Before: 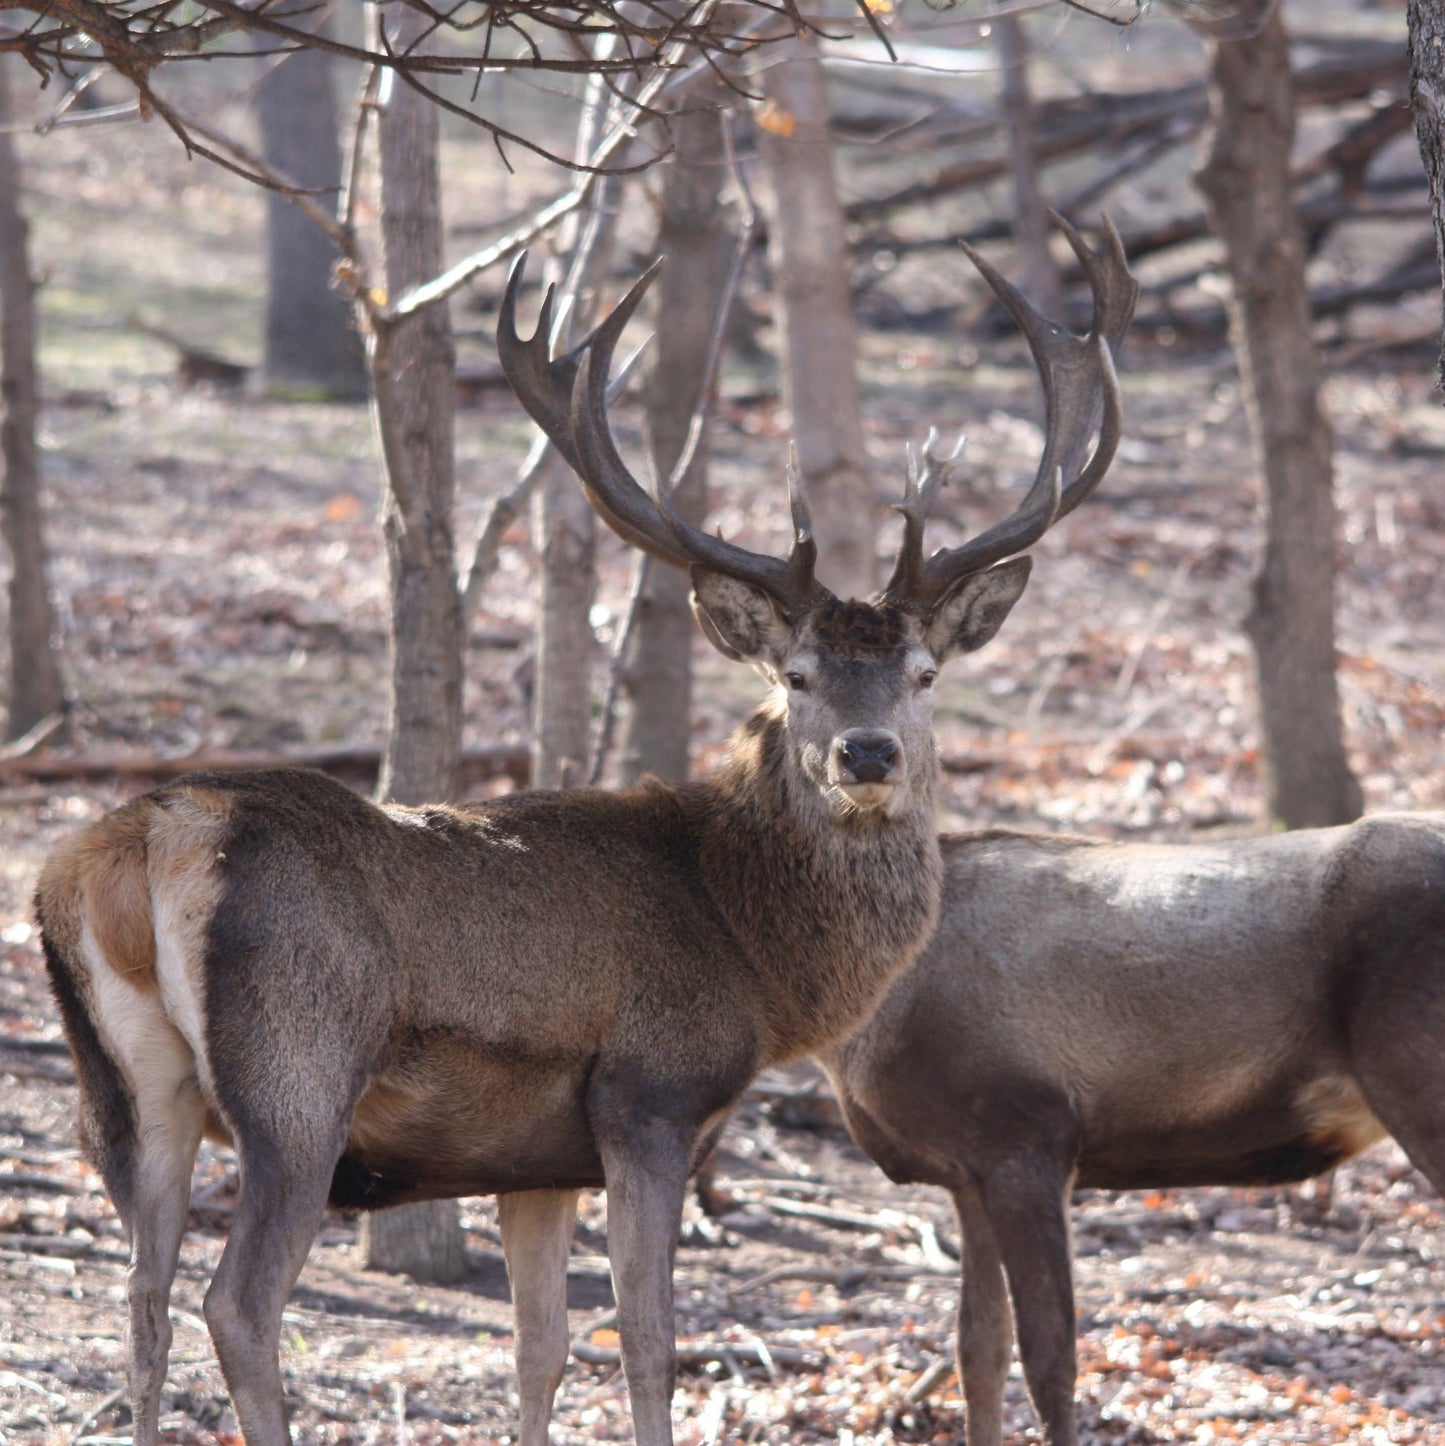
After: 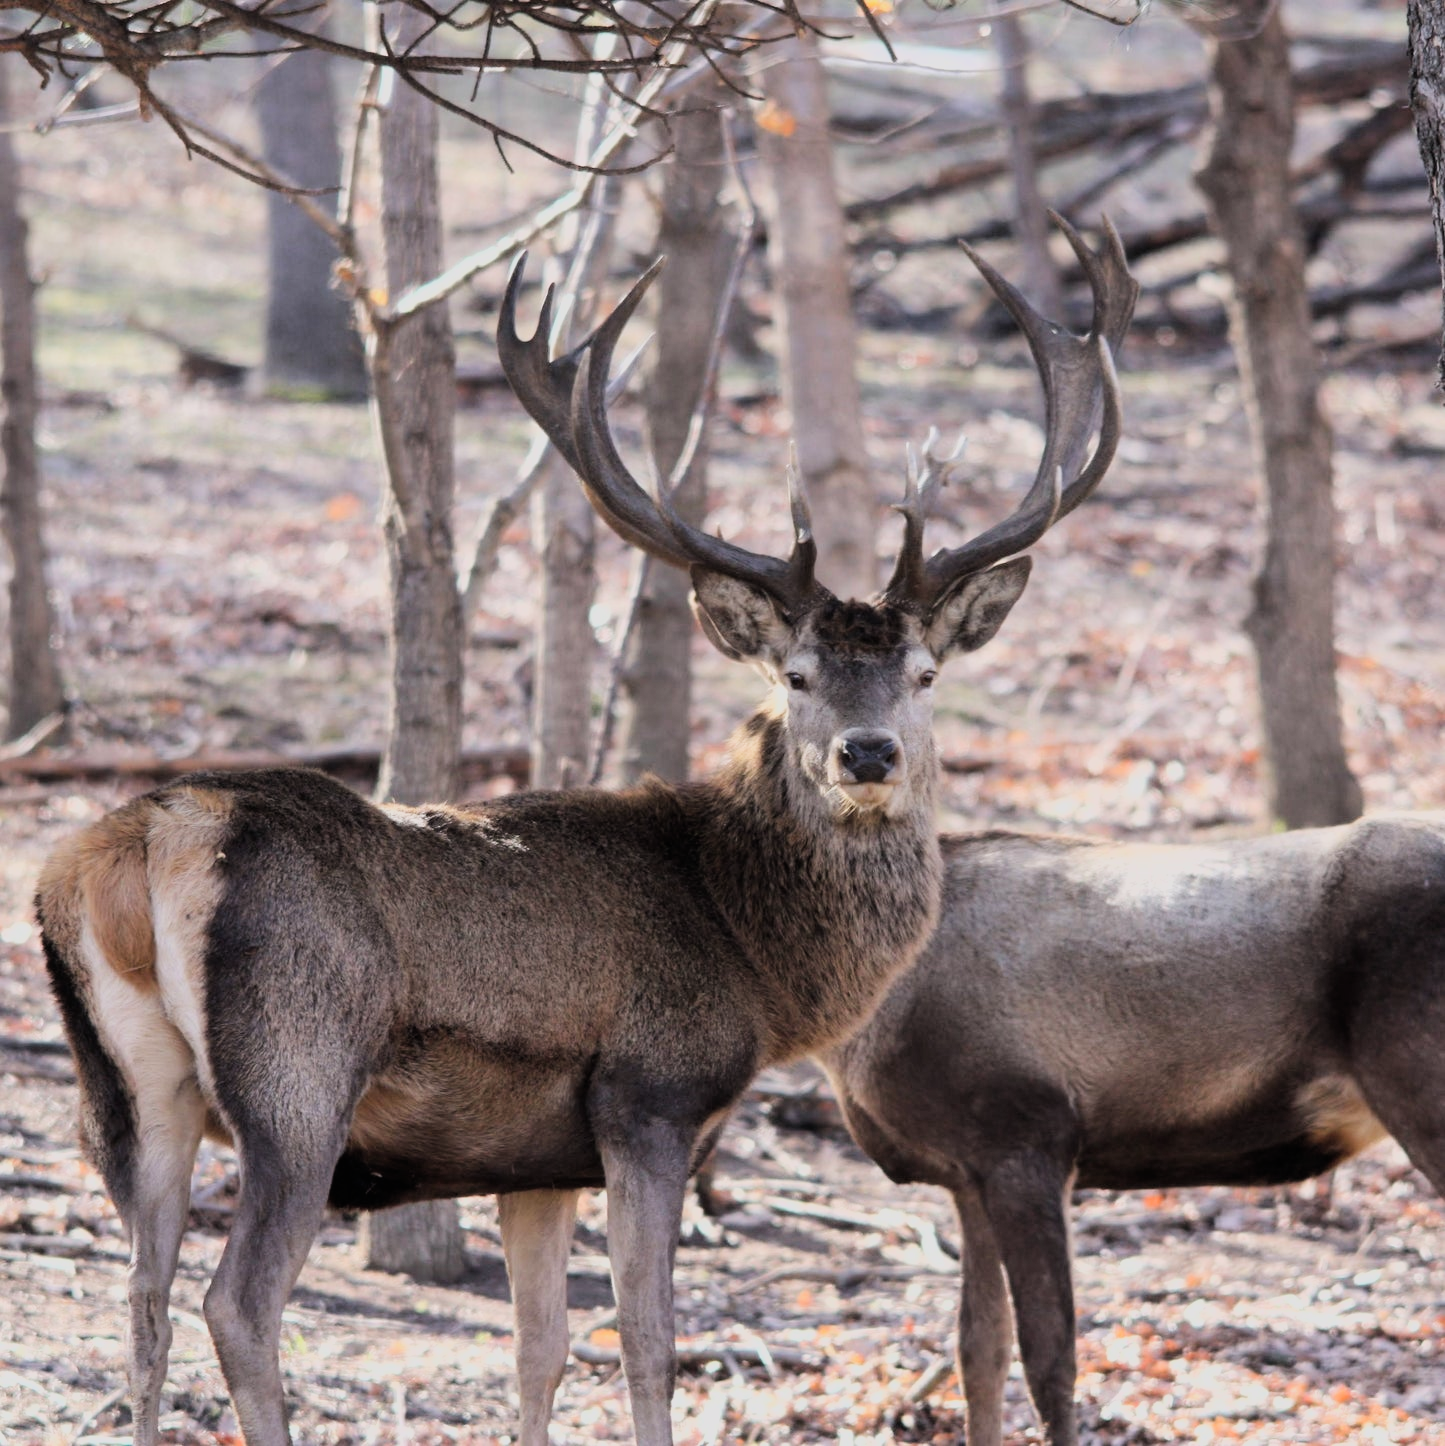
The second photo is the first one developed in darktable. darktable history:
lowpass: radius 0.1, contrast 0.85, saturation 1.1, unbound 0
exposure: exposure 0.3 EV, compensate highlight preservation false
filmic rgb: black relative exposure -5 EV, hardness 2.88, contrast 1.5
